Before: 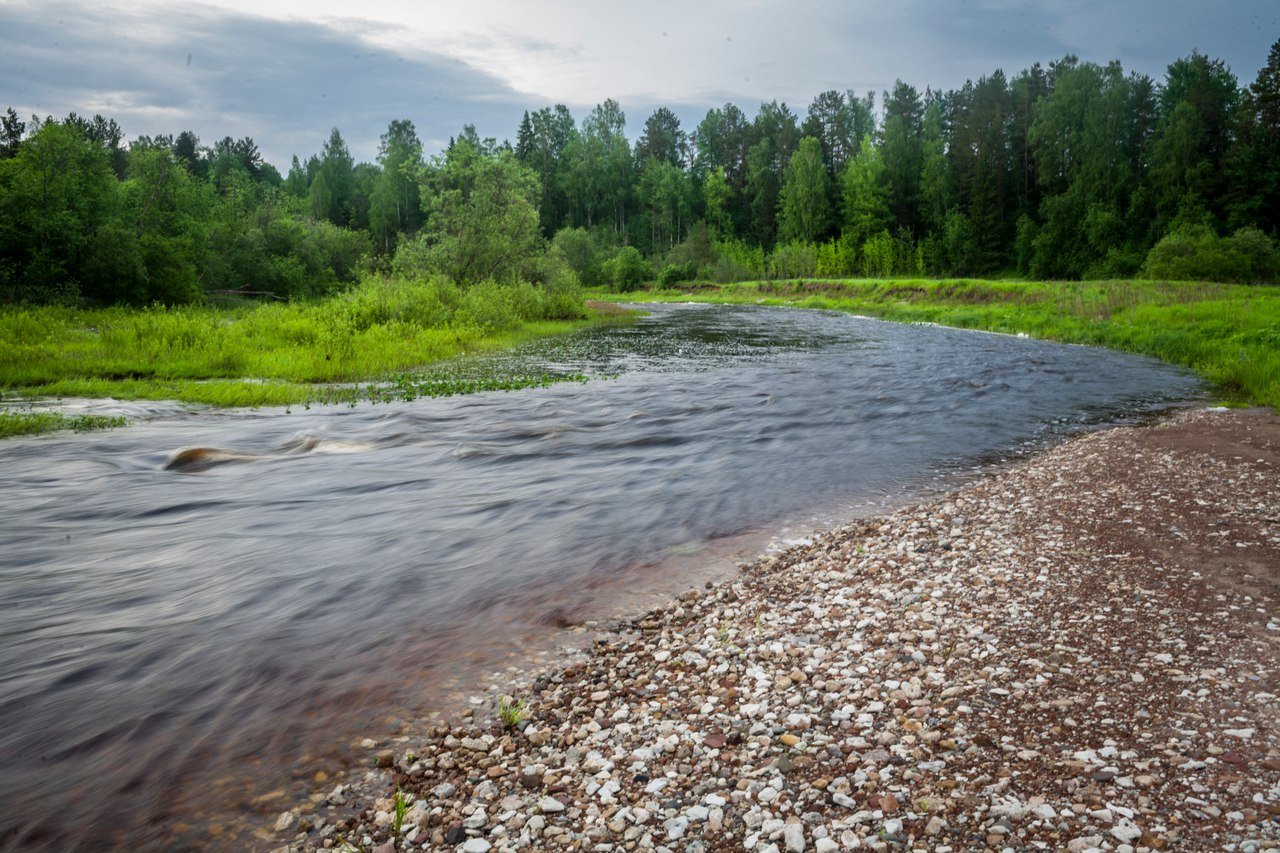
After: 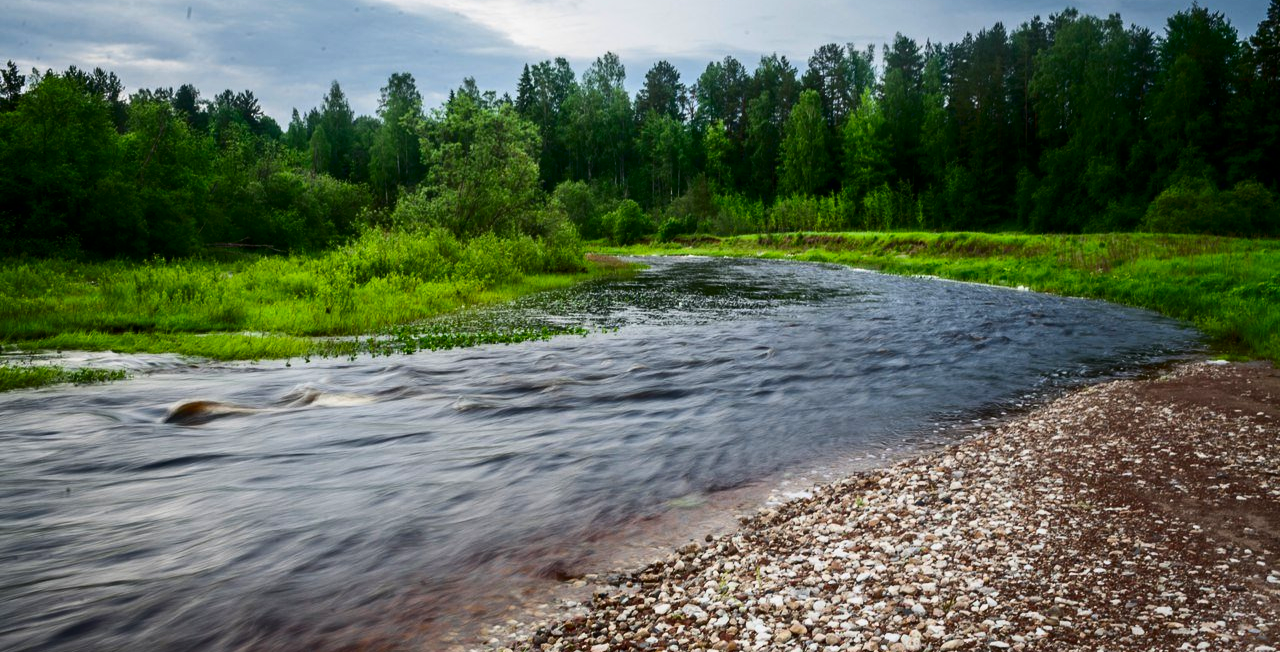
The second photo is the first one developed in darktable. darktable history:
contrast brightness saturation: contrast 0.213, brightness -0.109, saturation 0.213
crop: top 5.578%, bottom 17.943%
